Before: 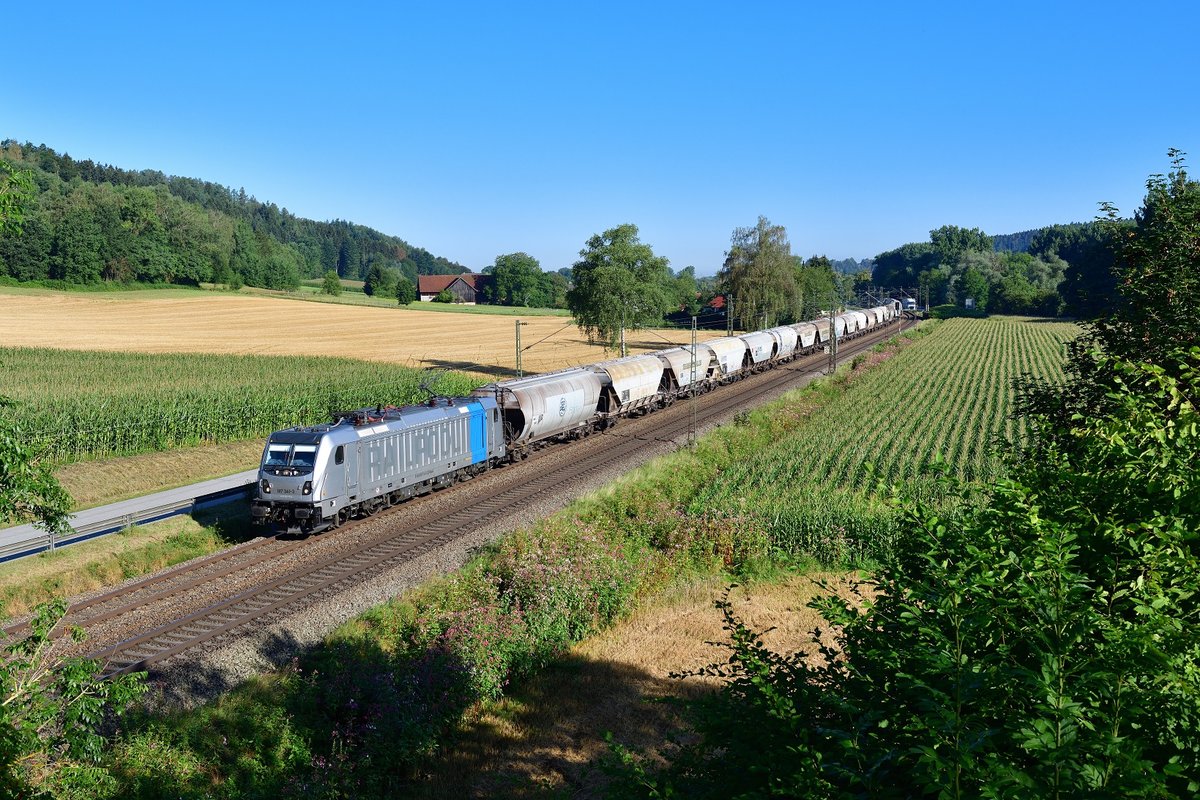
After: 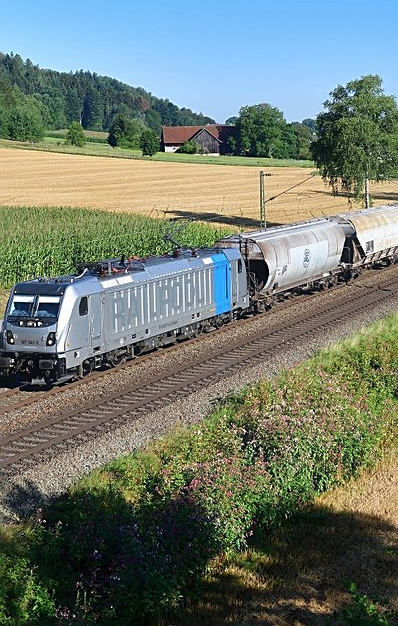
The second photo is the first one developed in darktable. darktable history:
haze removal: strength -0.041, compatibility mode true, adaptive false
crop and rotate: left 21.401%, top 18.696%, right 45.386%, bottom 2.984%
sharpen: on, module defaults
